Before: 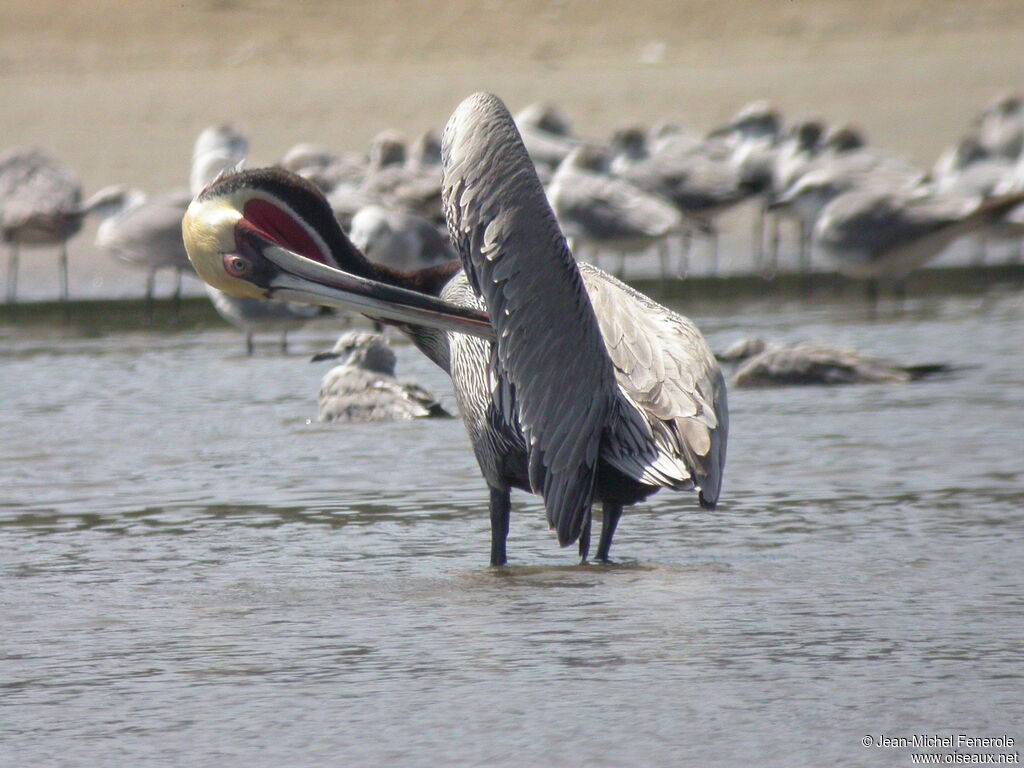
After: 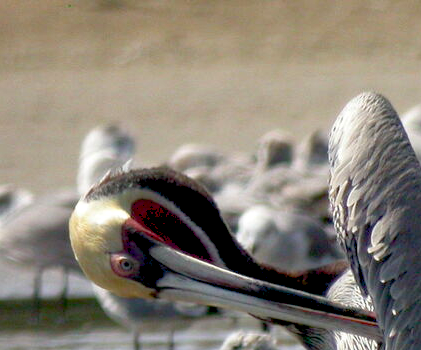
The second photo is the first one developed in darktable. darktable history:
crop and rotate: left 11.123%, top 0.058%, right 47.687%, bottom 54.274%
exposure: black level correction 0.025, exposure 0.185 EV, compensate exposure bias true, compensate highlight preservation false
shadows and highlights: white point adjustment -3.45, highlights -63.64, soften with gaussian
levels: levels [0, 0.478, 1]
